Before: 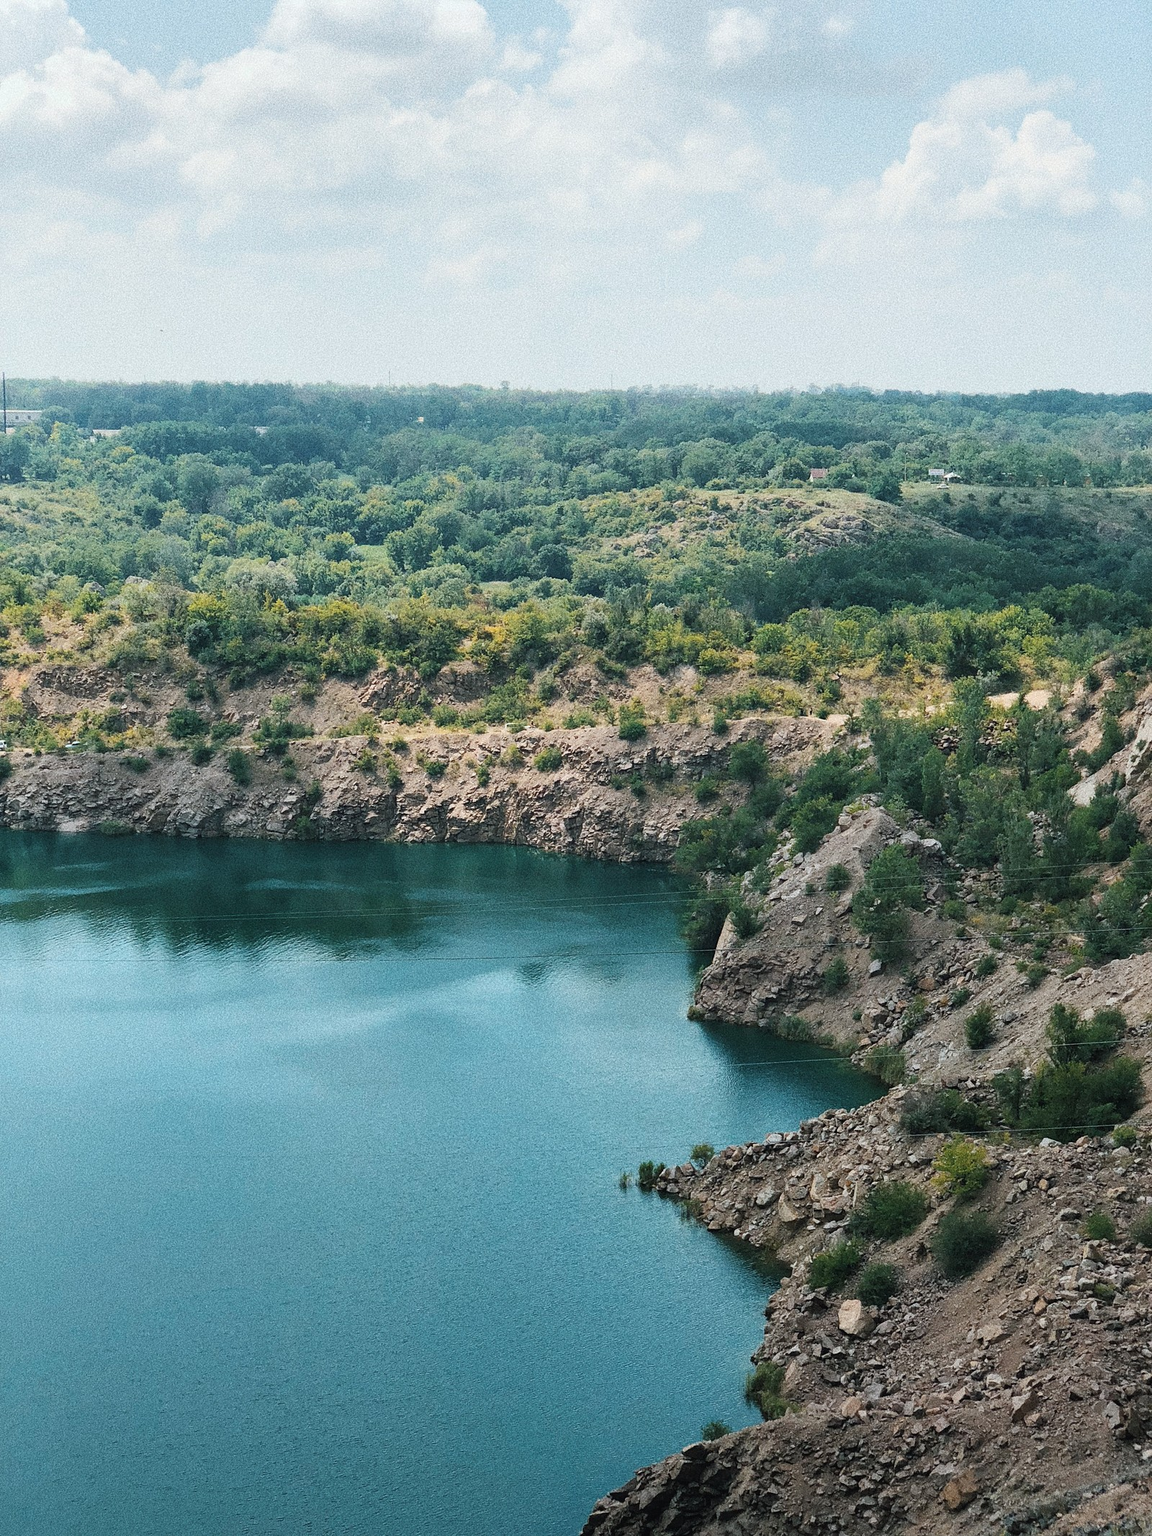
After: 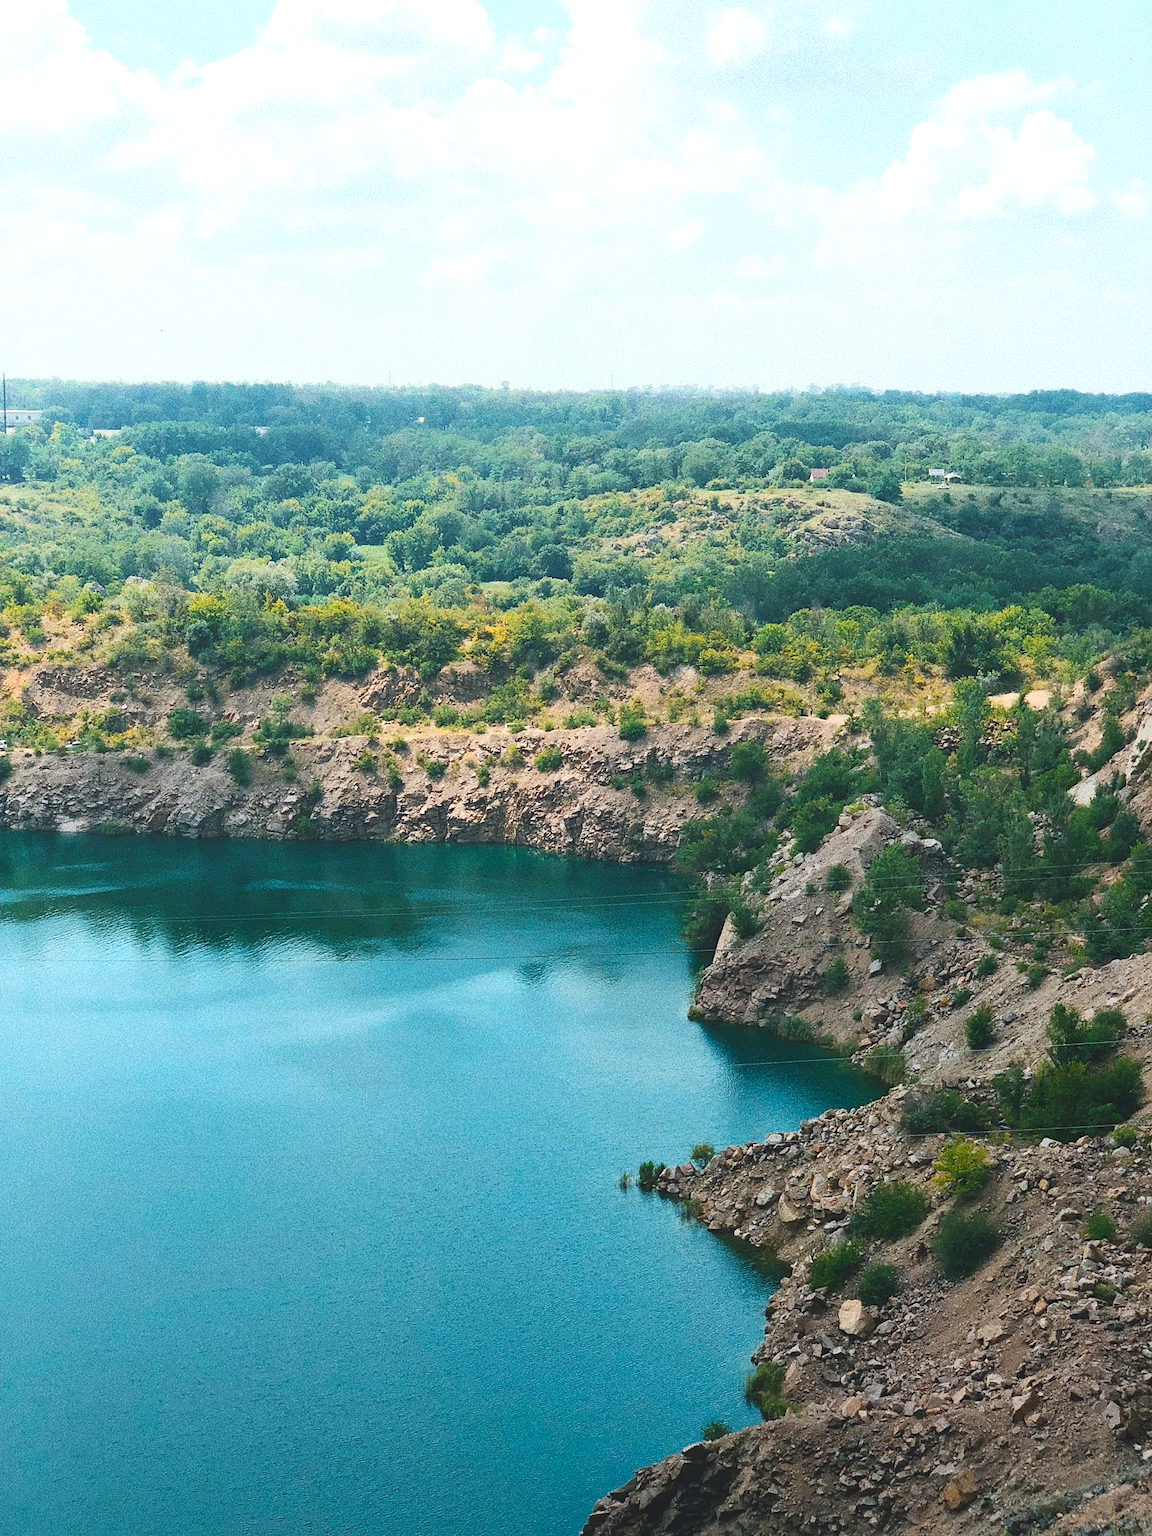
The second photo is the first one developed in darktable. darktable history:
exposure: exposure 0.605 EV, compensate highlight preservation false
local contrast: detail 70%
contrast brightness saturation: contrast 0.122, brightness -0.125, saturation 0.201
